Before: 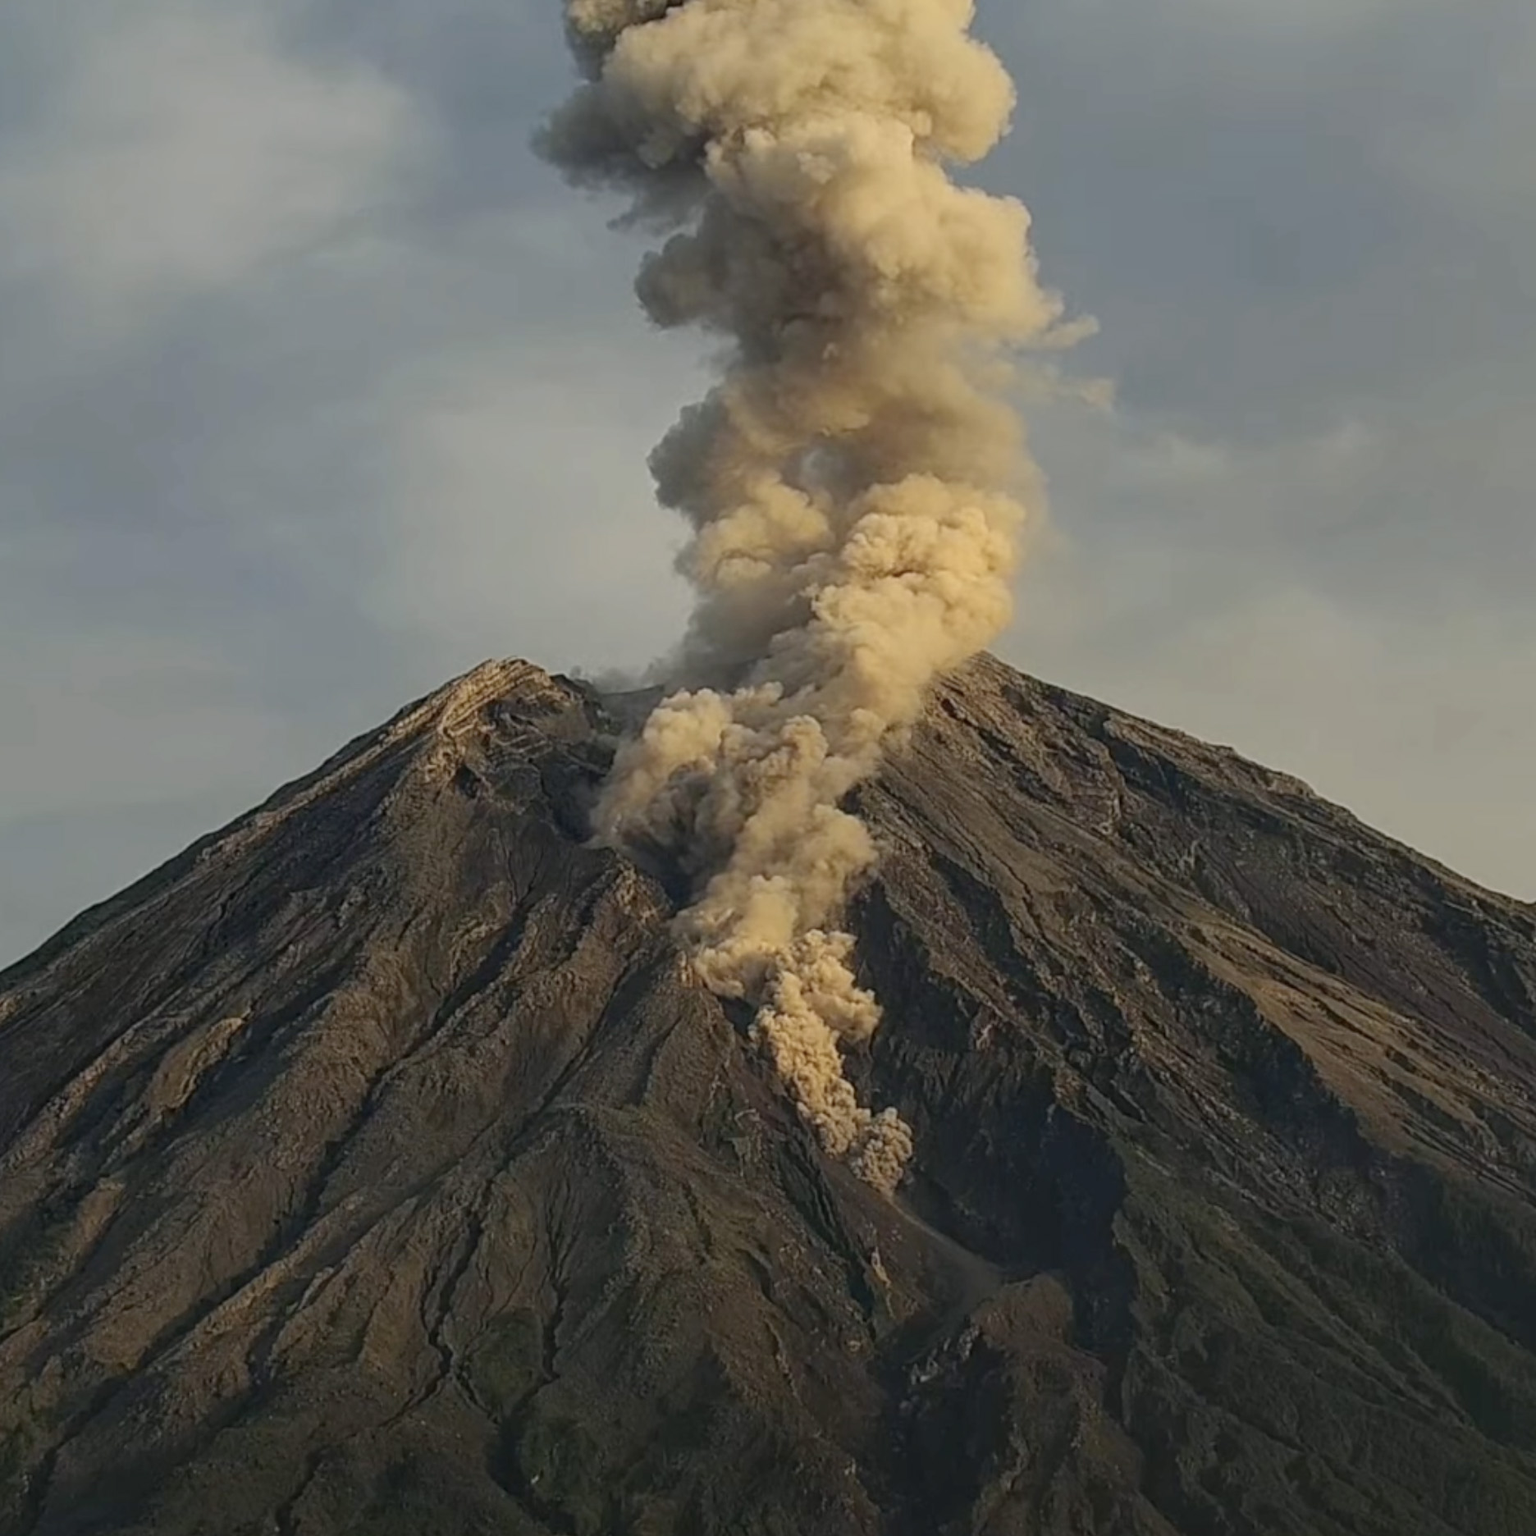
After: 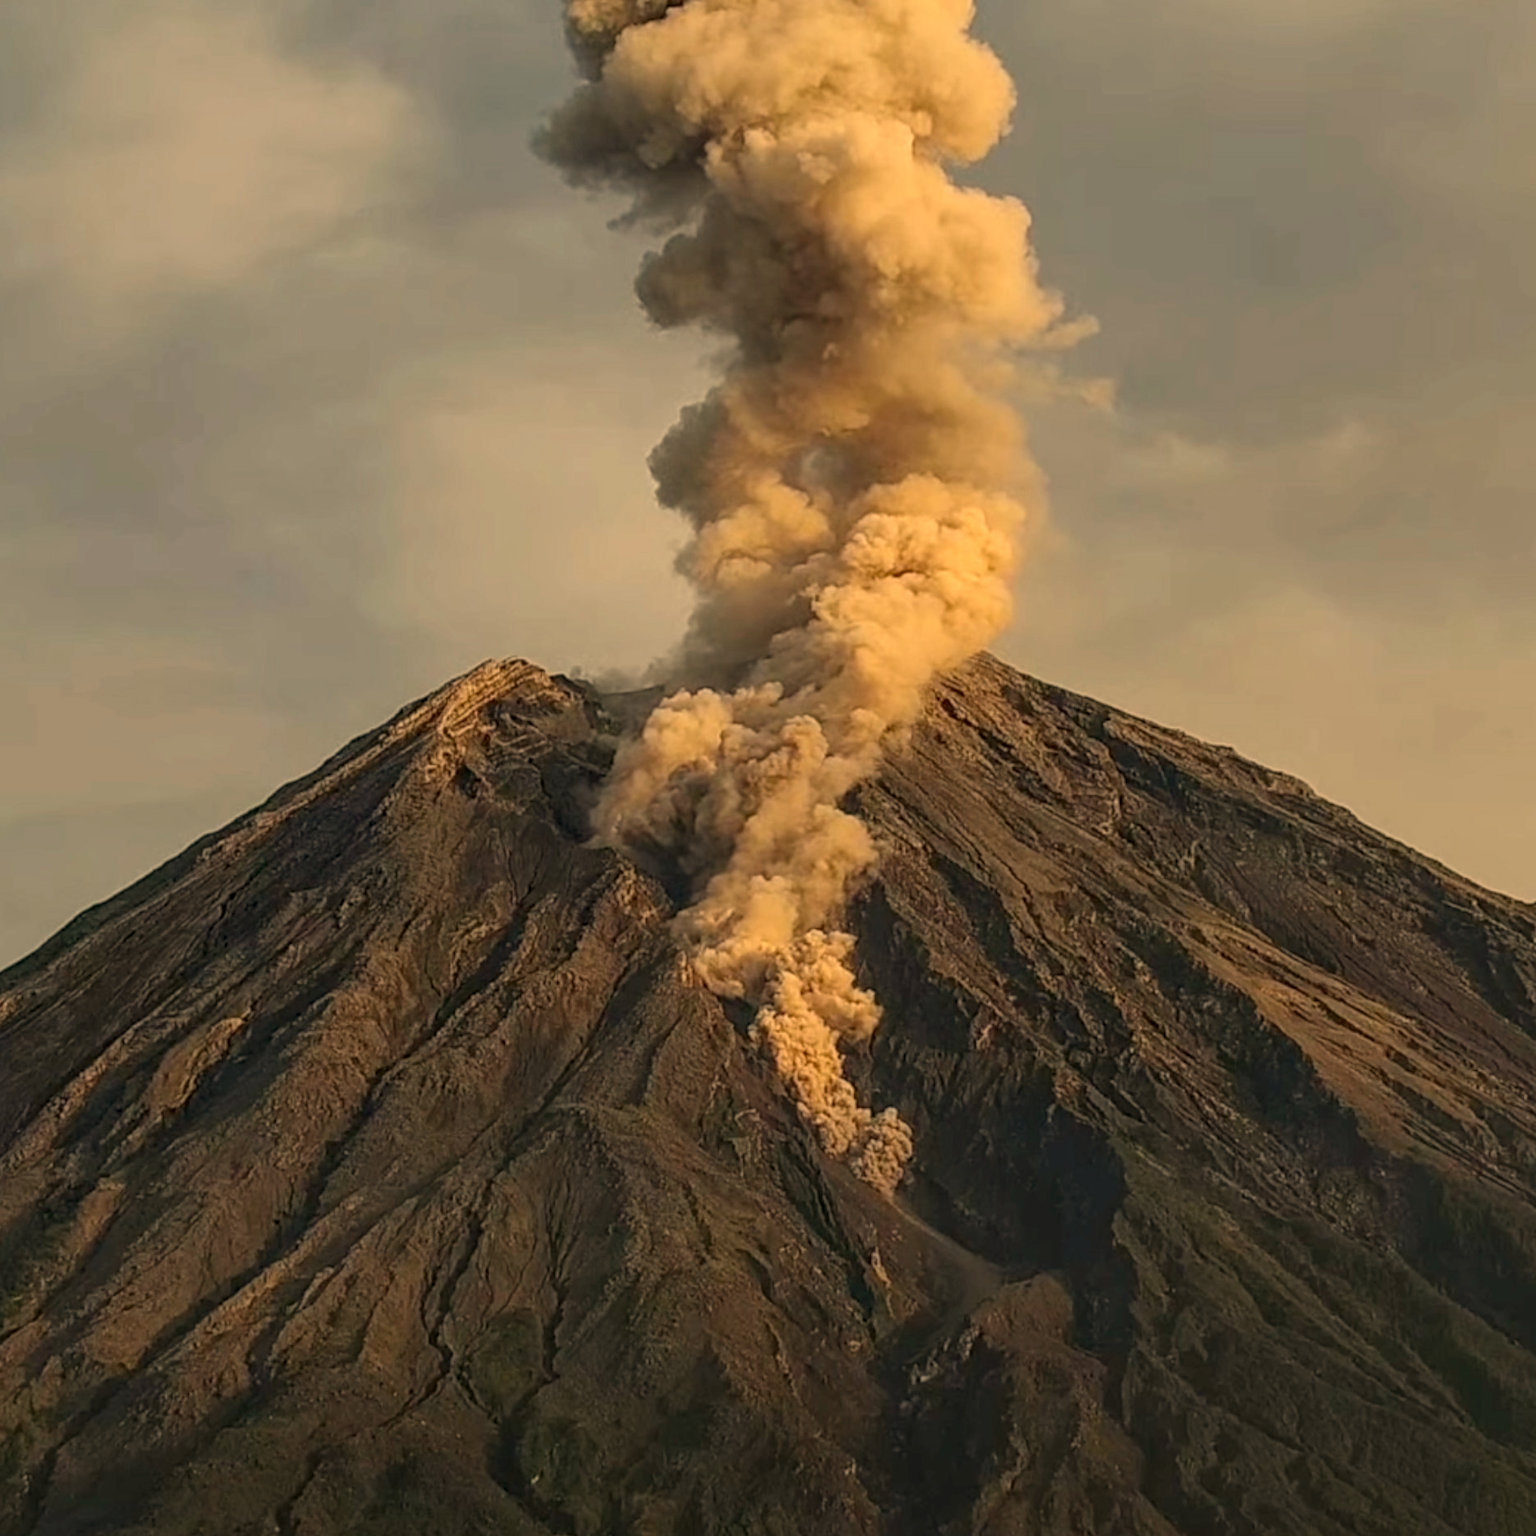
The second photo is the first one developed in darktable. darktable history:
exposure: compensate highlight preservation false
white balance: red 1.138, green 0.996, blue 0.812
local contrast: on, module defaults
